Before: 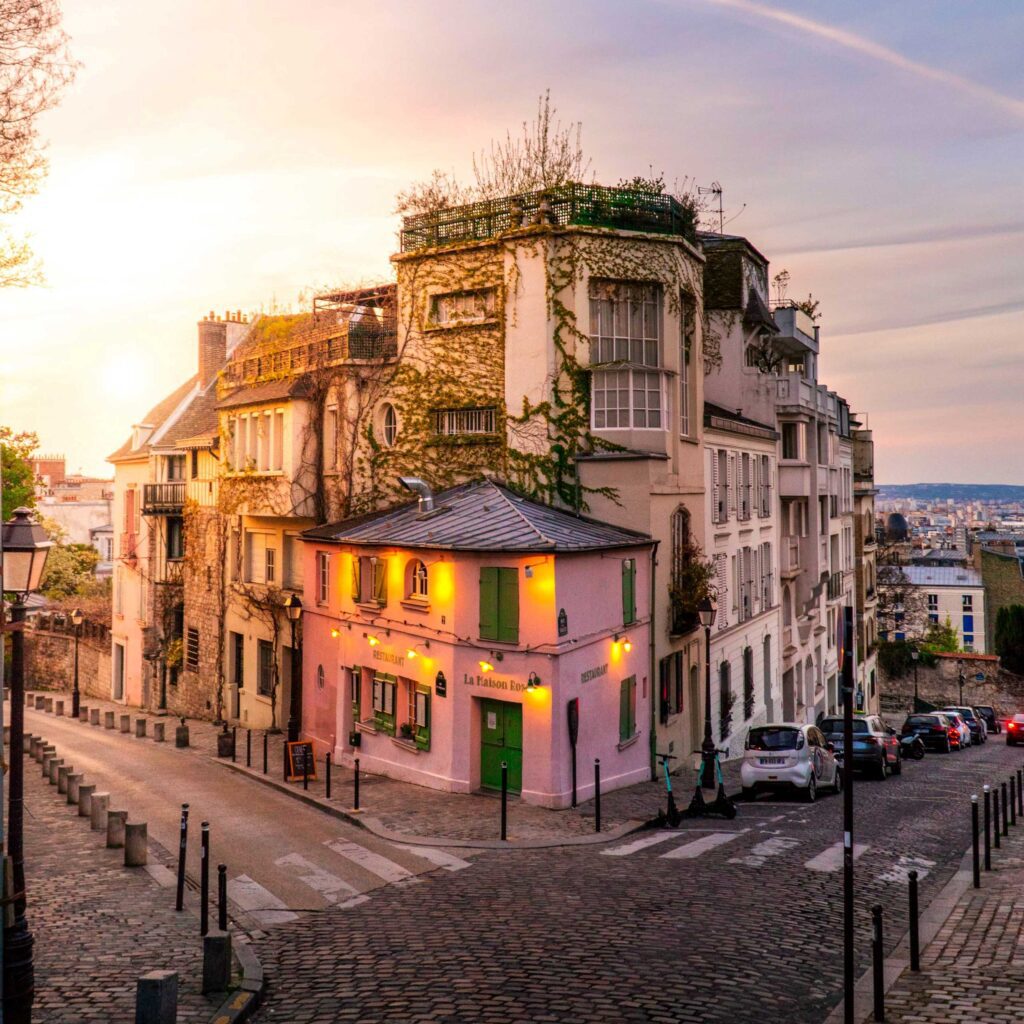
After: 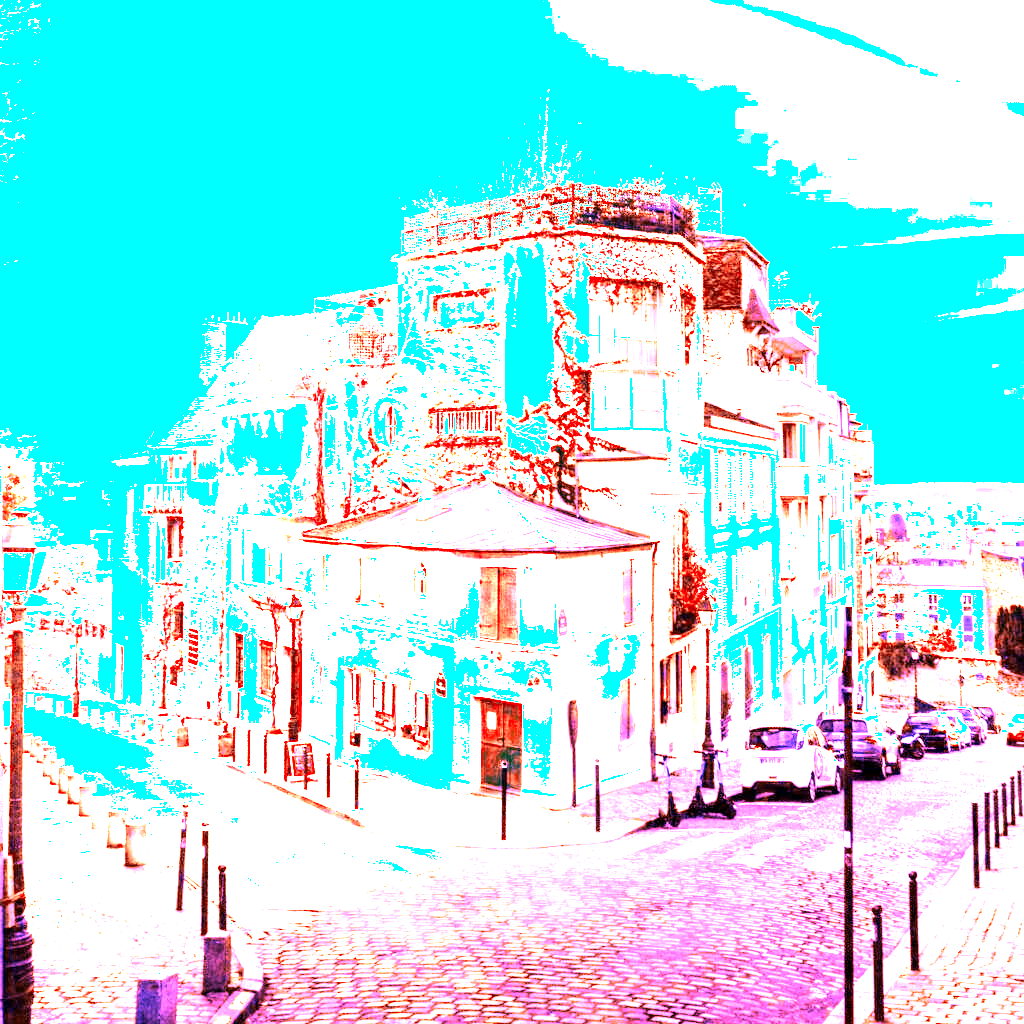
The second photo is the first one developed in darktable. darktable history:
color zones: curves: ch0 [(0, 0.5) (0.125, 0.4) (0.25, 0.5) (0.375, 0.4) (0.5, 0.4) (0.625, 0.6) (0.75, 0.6) (0.875, 0.5)]; ch1 [(0, 0.35) (0.125, 0.45) (0.25, 0.35) (0.375, 0.35) (0.5, 0.35) (0.625, 0.35) (0.75, 0.45) (0.875, 0.35)]; ch2 [(0, 0.6) (0.125, 0.5) (0.25, 0.5) (0.375, 0.6) (0.5, 0.6) (0.625, 0.5) (0.75, 0.5) (0.875, 0.5)]
exposure: exposure 0.6 EV, compensate highlight preservation false
white balance: red 8, blue 8
